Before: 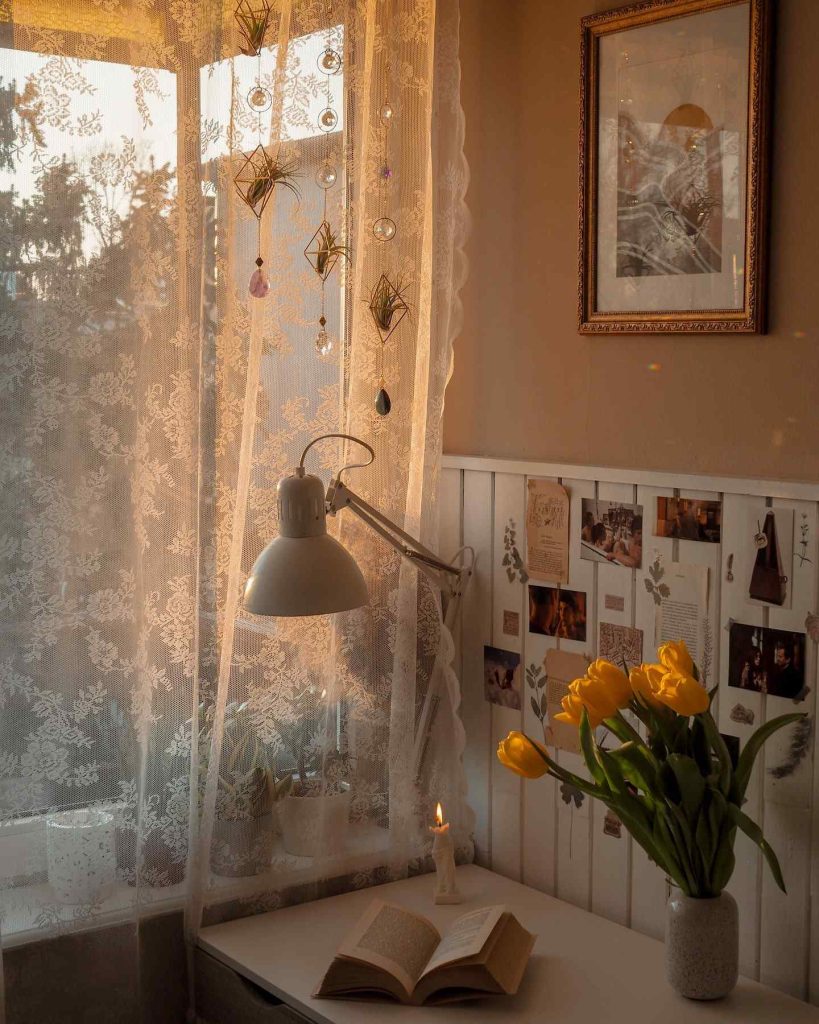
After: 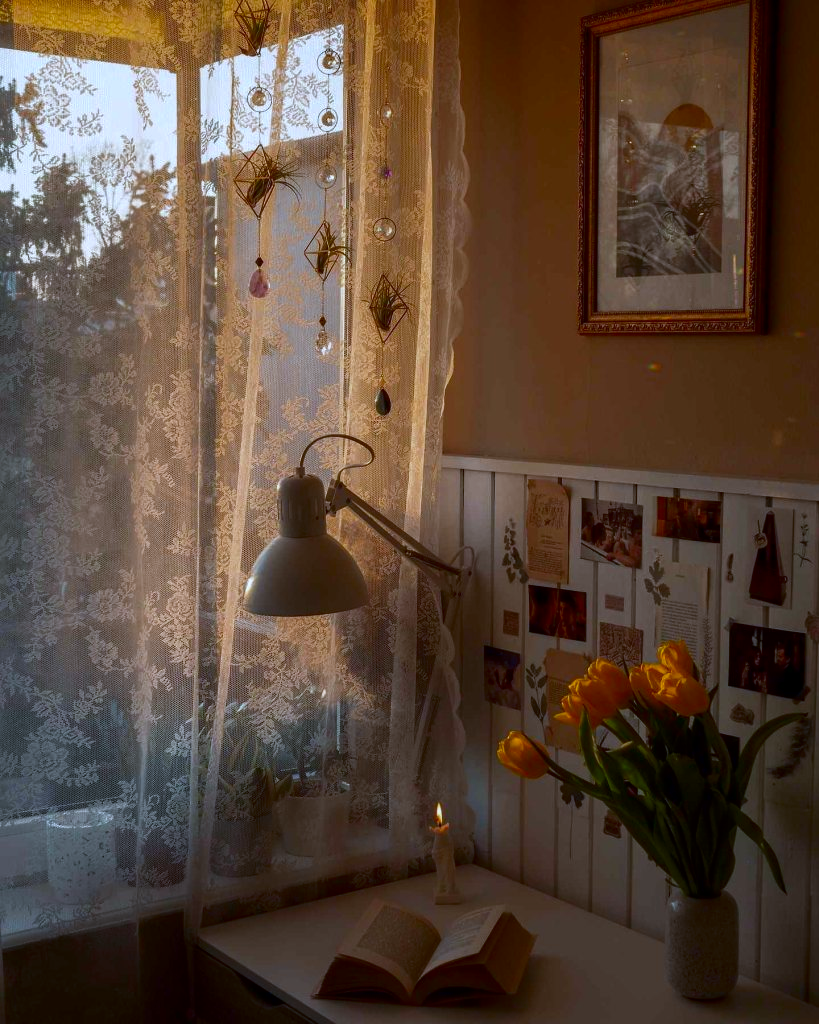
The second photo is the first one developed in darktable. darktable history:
white balance: red 0.926, green 1.003, blue 1.133
contrast brightness saturation: brightness -0.25, saturation 0.2
tone equalizer: on, module defaults
